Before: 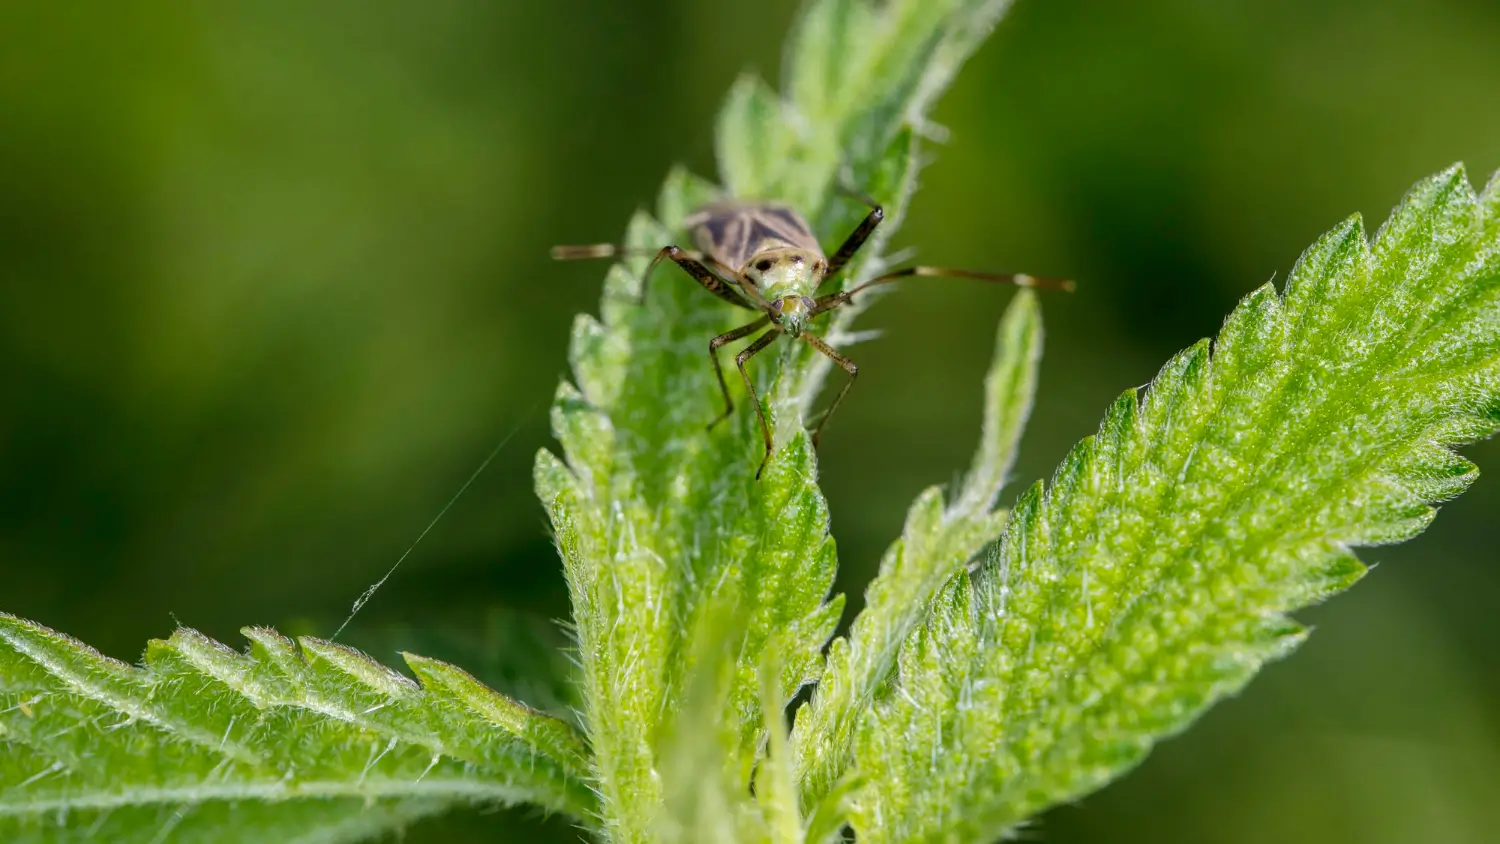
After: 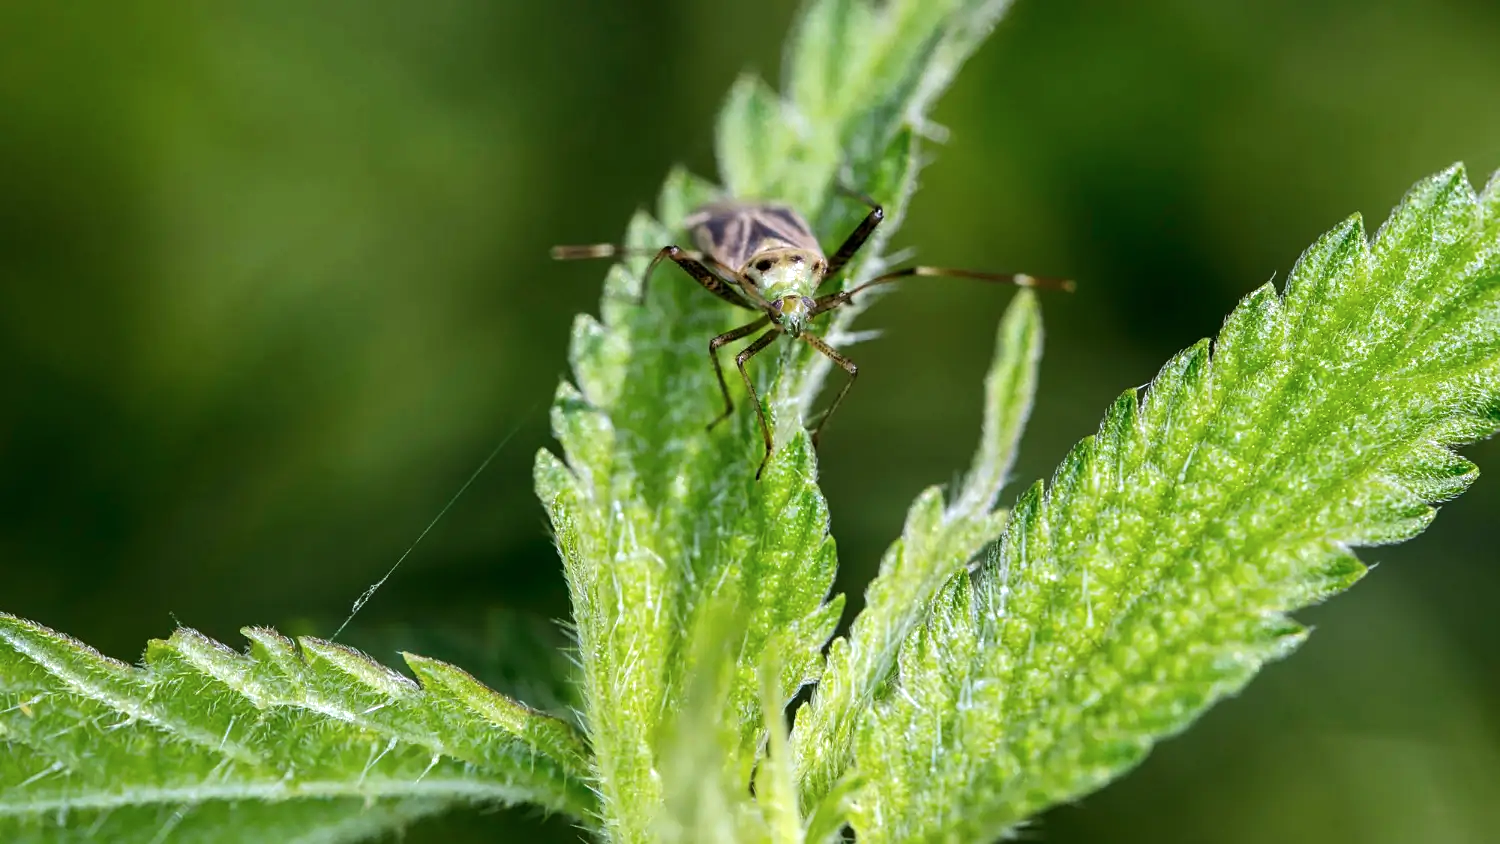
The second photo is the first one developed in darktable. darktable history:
color calibration: illuminant as shot in camera, x 0.358, y 0.373, temperature 4628.91 K
sharpen: amount 0.2
tone equalizer: -8 EV -0.417 EV, -7 EV -0.389 EV, -6 EV -0.333 EV, -5 EV -0.222 EV, -3 EV 0.222 EV, -2 EV 0.333 EV, -1 EV 0.389 EV, +0 EV 0.417 EV, edges refinement/feathering 500, mask exposure compensation -1.57 EV, preserve details no
